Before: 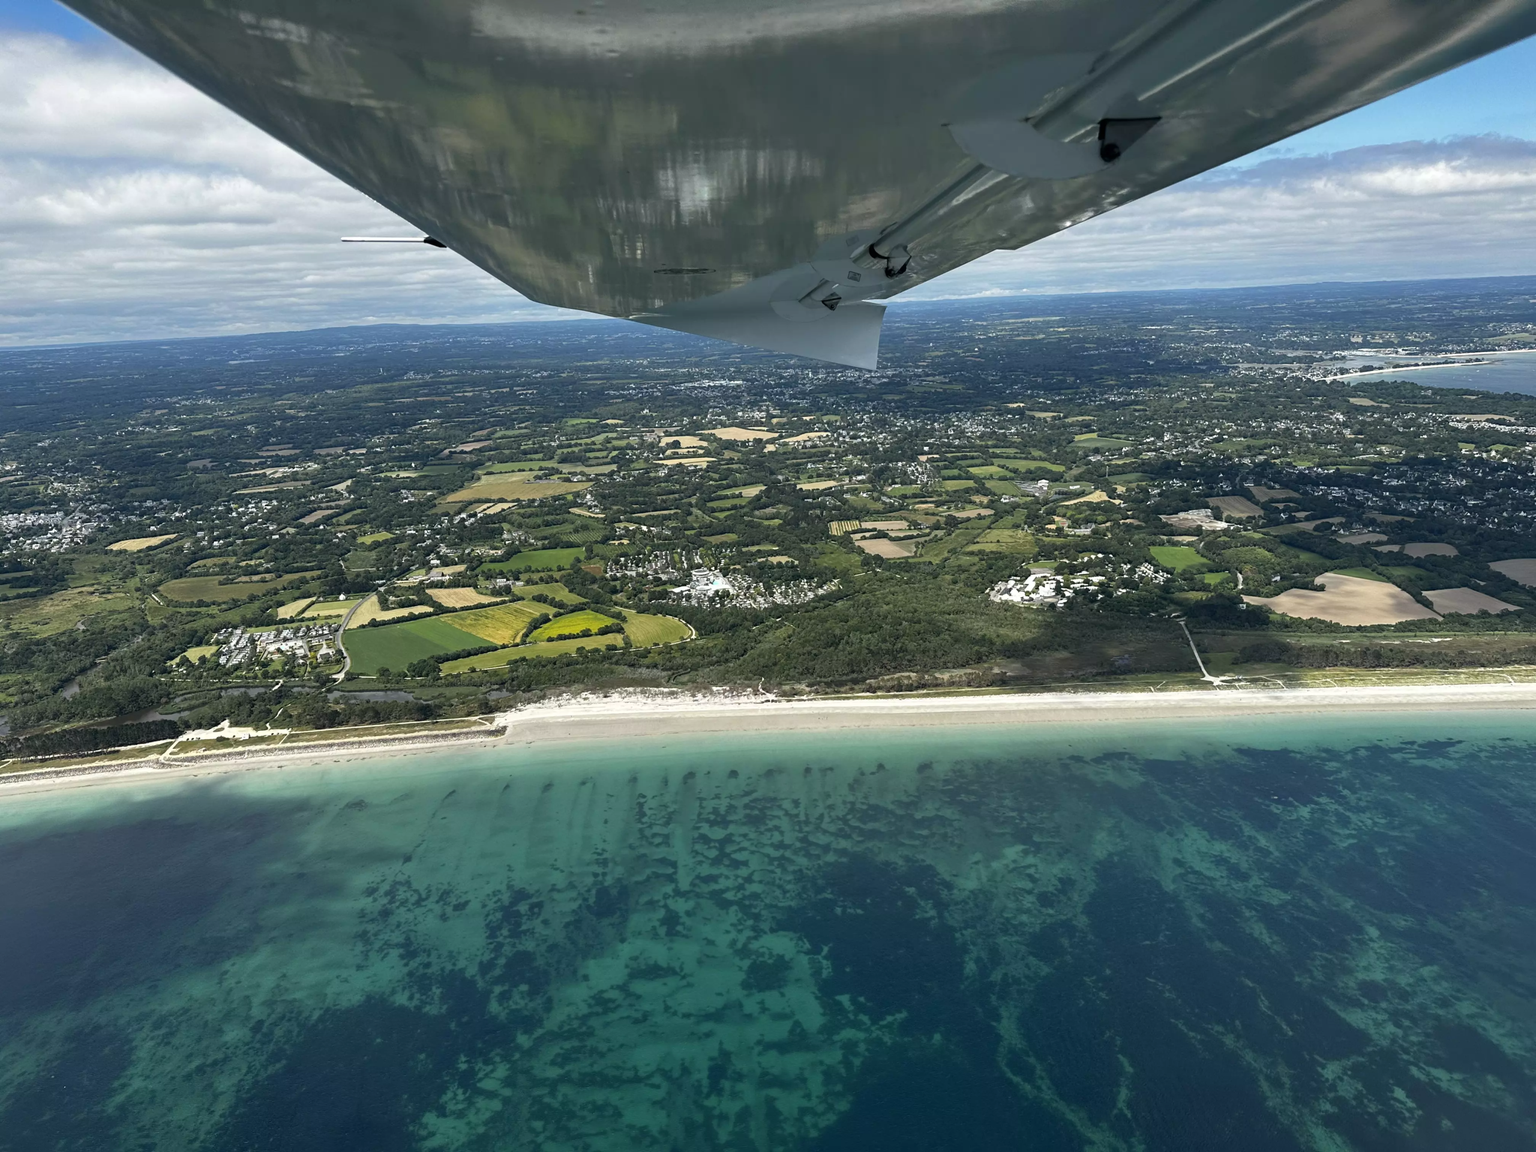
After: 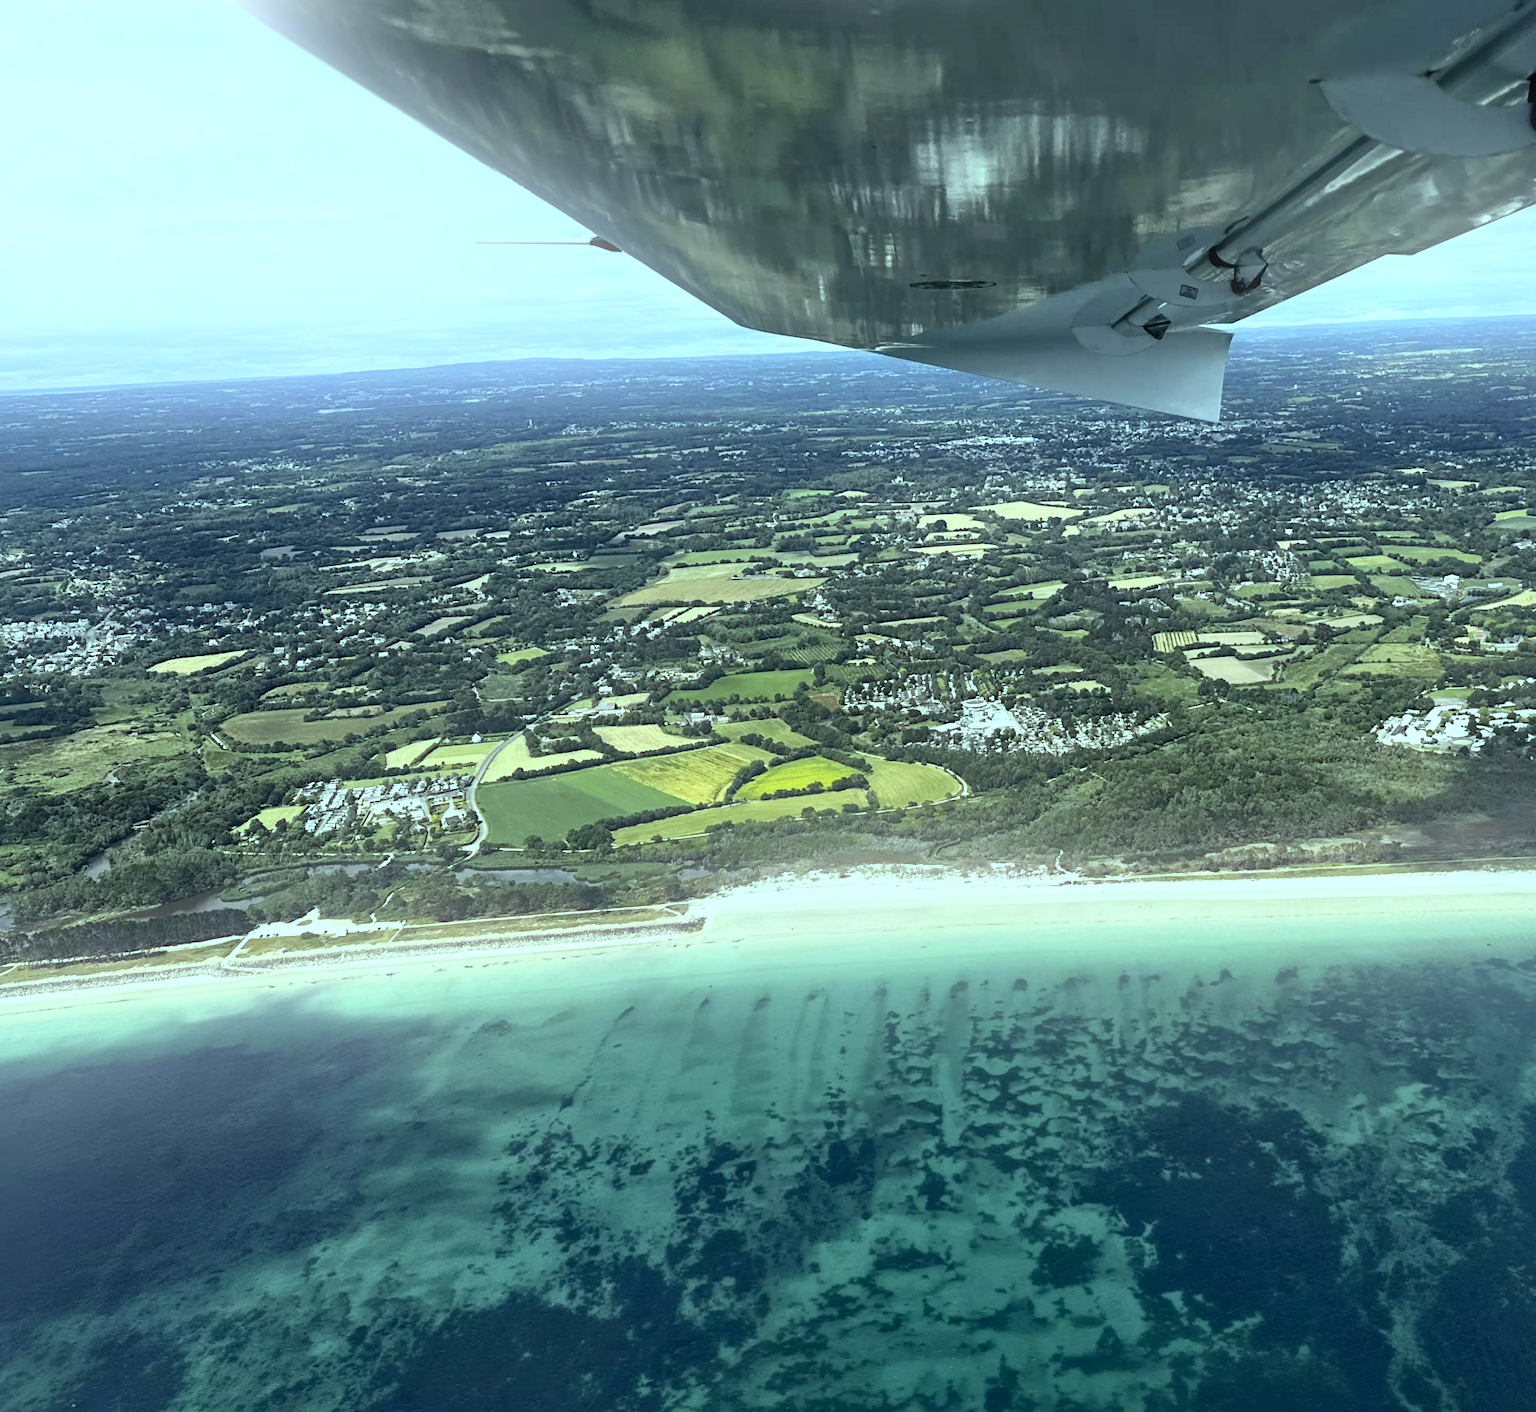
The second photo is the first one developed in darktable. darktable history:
contrast brightness saturation: contrast 0.15, brightness 0.05
color balance: mode lift, gamma, gain (sRGB), lift [0.997, 0.979, 1.021, 1.011], gamma [1, 1.084, 0.916, 0.998], gain [1, 0.87, 1.13, 1.101], contrast 4.55%, contrast fulcrum 38.24%, output saturation 104.09%
local contrast: mode bilateral grid, contrast 25, coarseness 60, detail 151%, midtone range 0.2
crop: top 5.803%, right 27.864%, bottom 5.804%
exposure: exposure -0.021 EV, compensate highlight preservation false
bloom: on, module defaults
